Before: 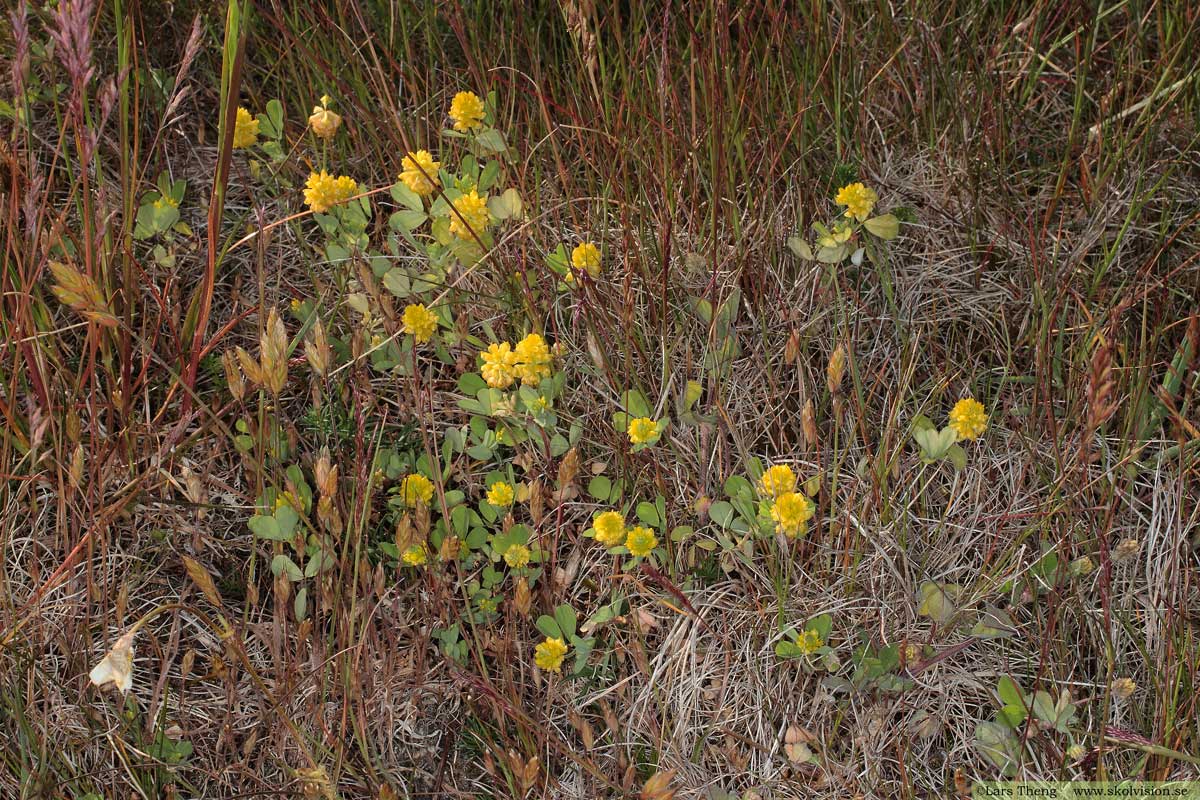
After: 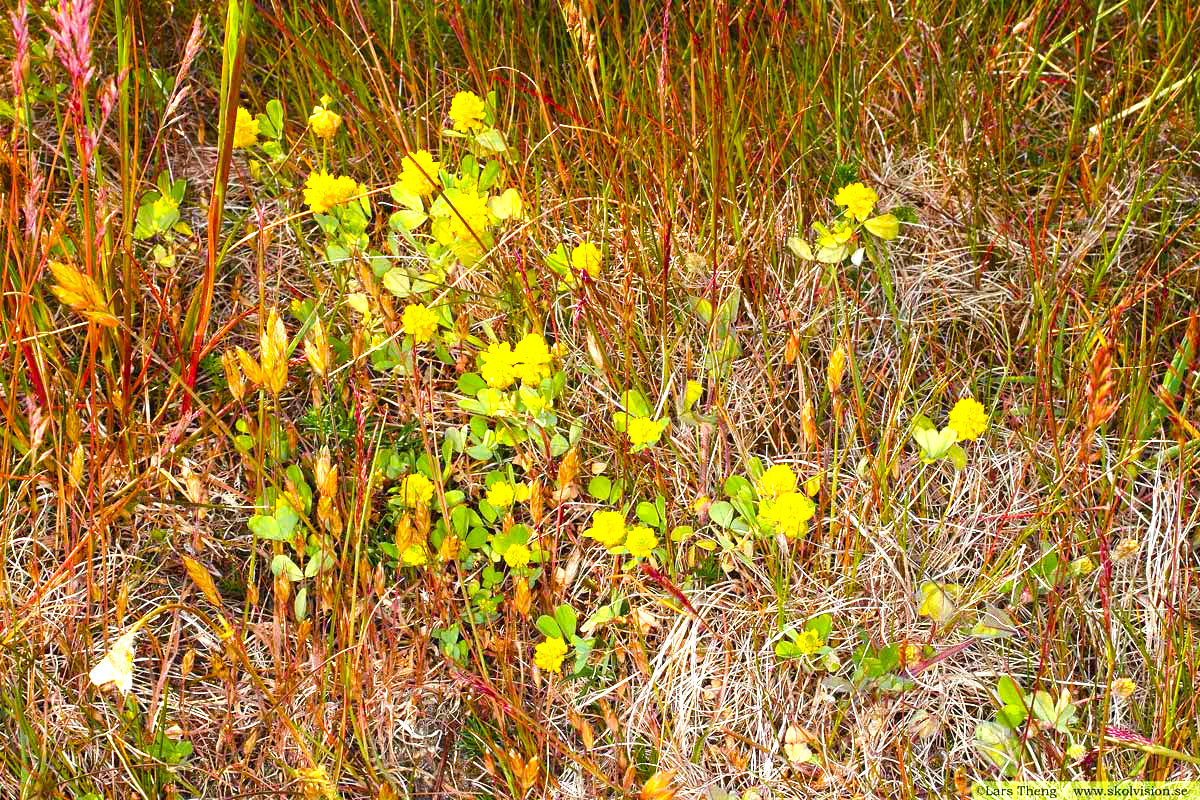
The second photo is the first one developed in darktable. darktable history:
color balance rgb: linear chroma grading › shadows 10%, linear chroma grading › highlights 10%, linear chroma grading › global chroma 15%, linear chroma grading › mid-tones 15%, perceptual saturation grading › global saturation 40%, perceptual saturation grading › highlights -25%, perceptual saturation grading › mid-tones 35%, perceptual saturation grading › shadows 35%, perceptual brilliance grading › global brilliance 11.29%, global vibrance 11.29%
exposure: black level correction 0, exposure 1.2 EV, compensate highlight preservation false
